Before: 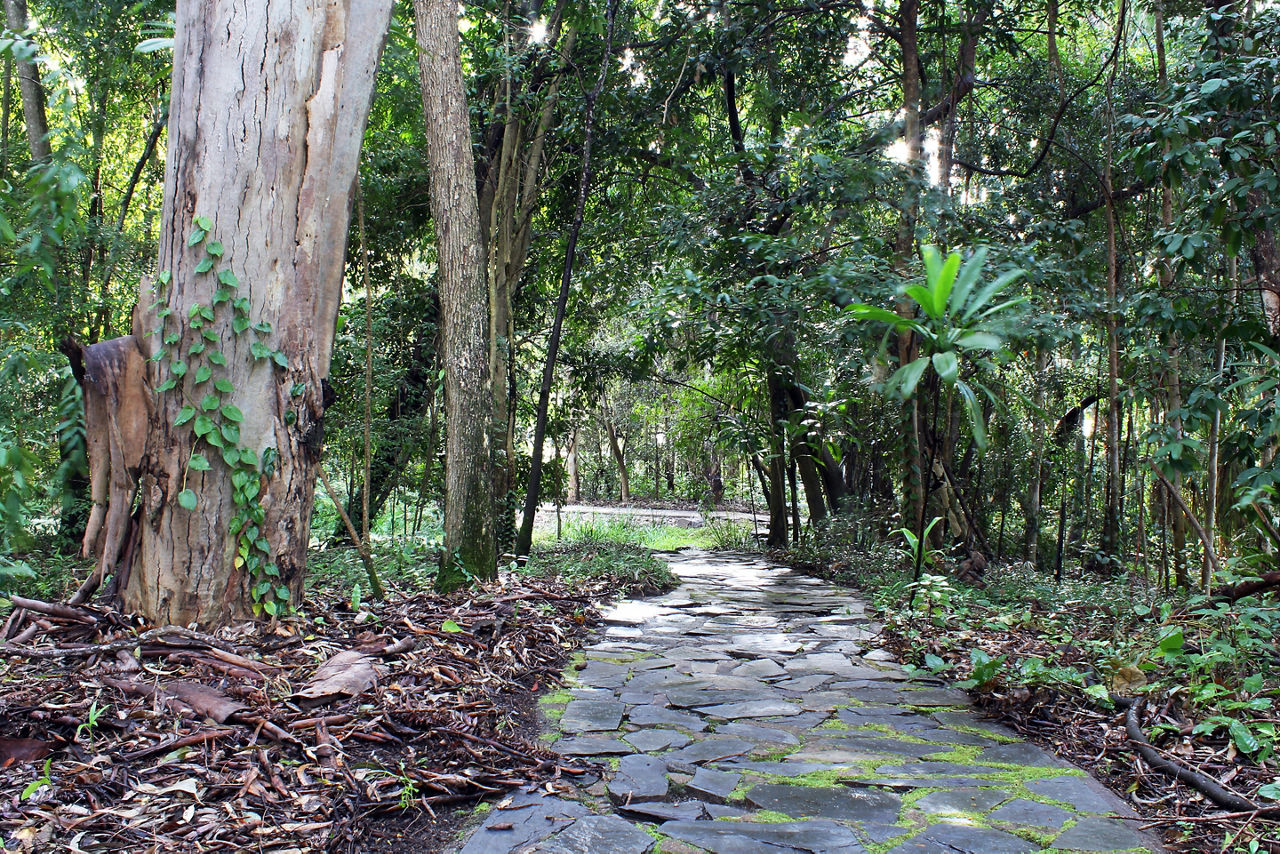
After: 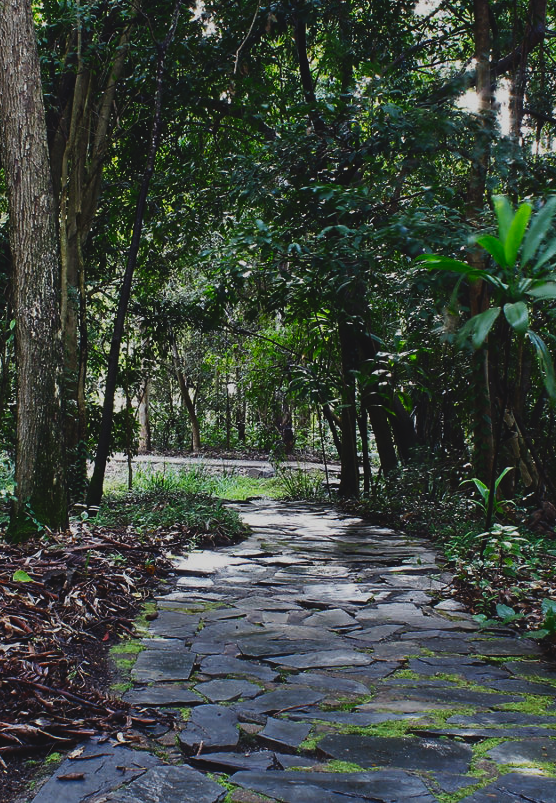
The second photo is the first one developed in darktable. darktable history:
crop: left 33.576%, top 5.929%, right 22.96%
exposure: black level correction -0.037, exposure -0.497 EV, compensate highlight preservation false
contrast brightness saturation: contrast 0.101, brightness -0.269, saturation 0.14
